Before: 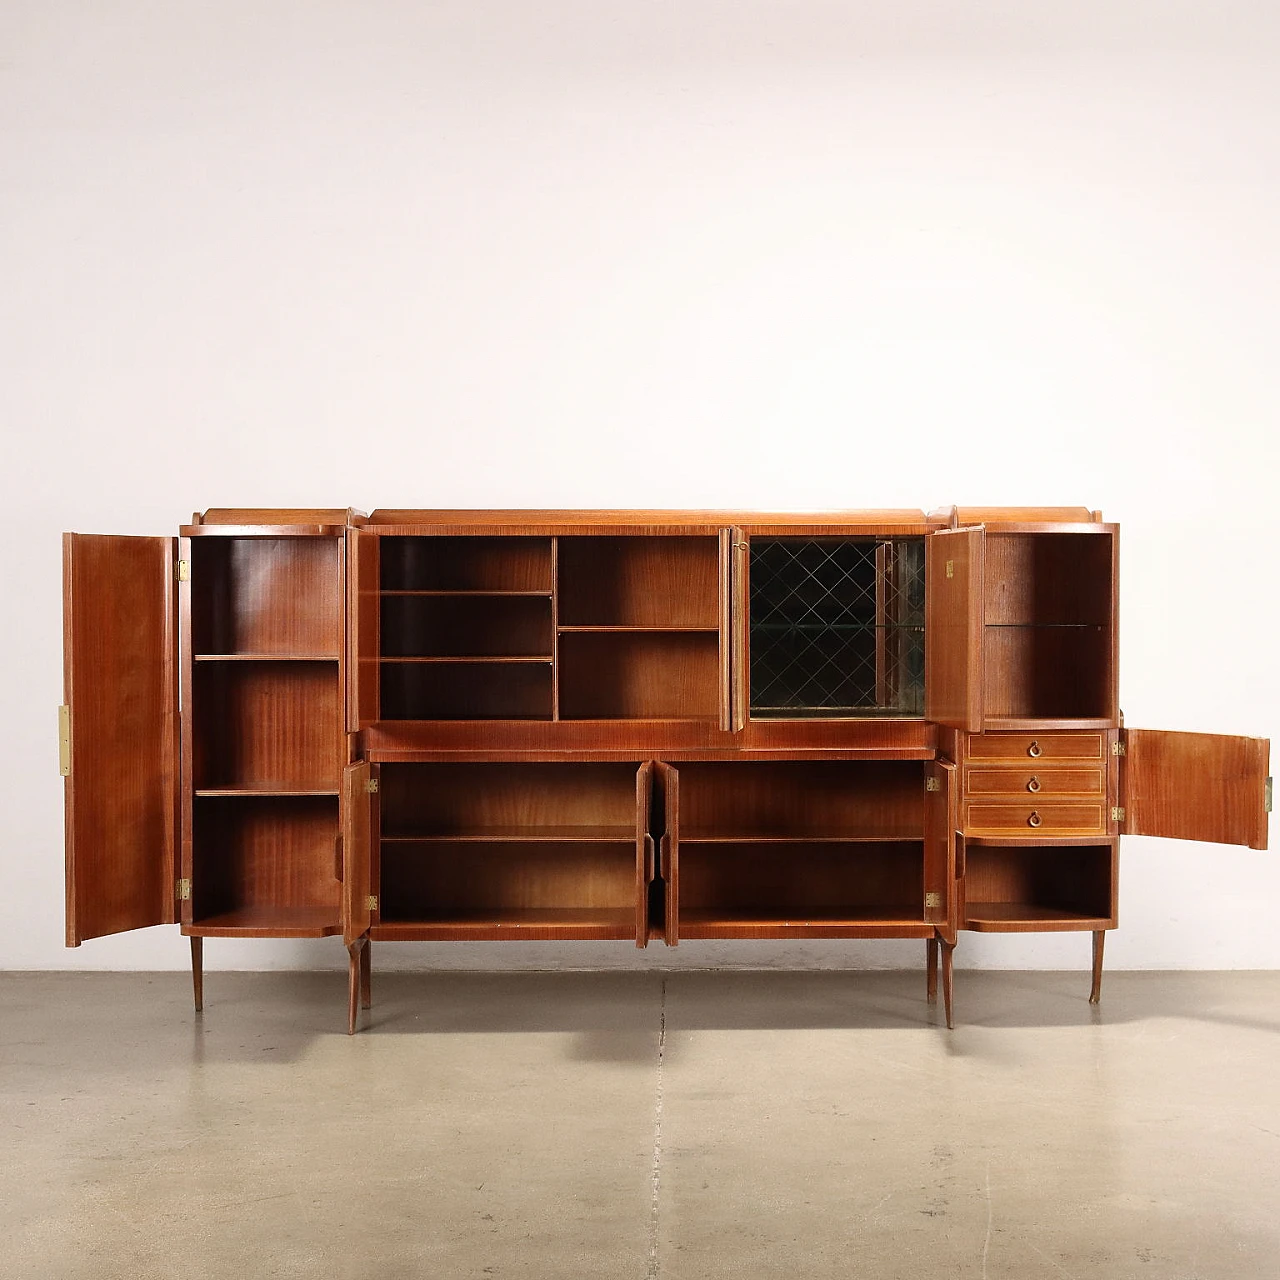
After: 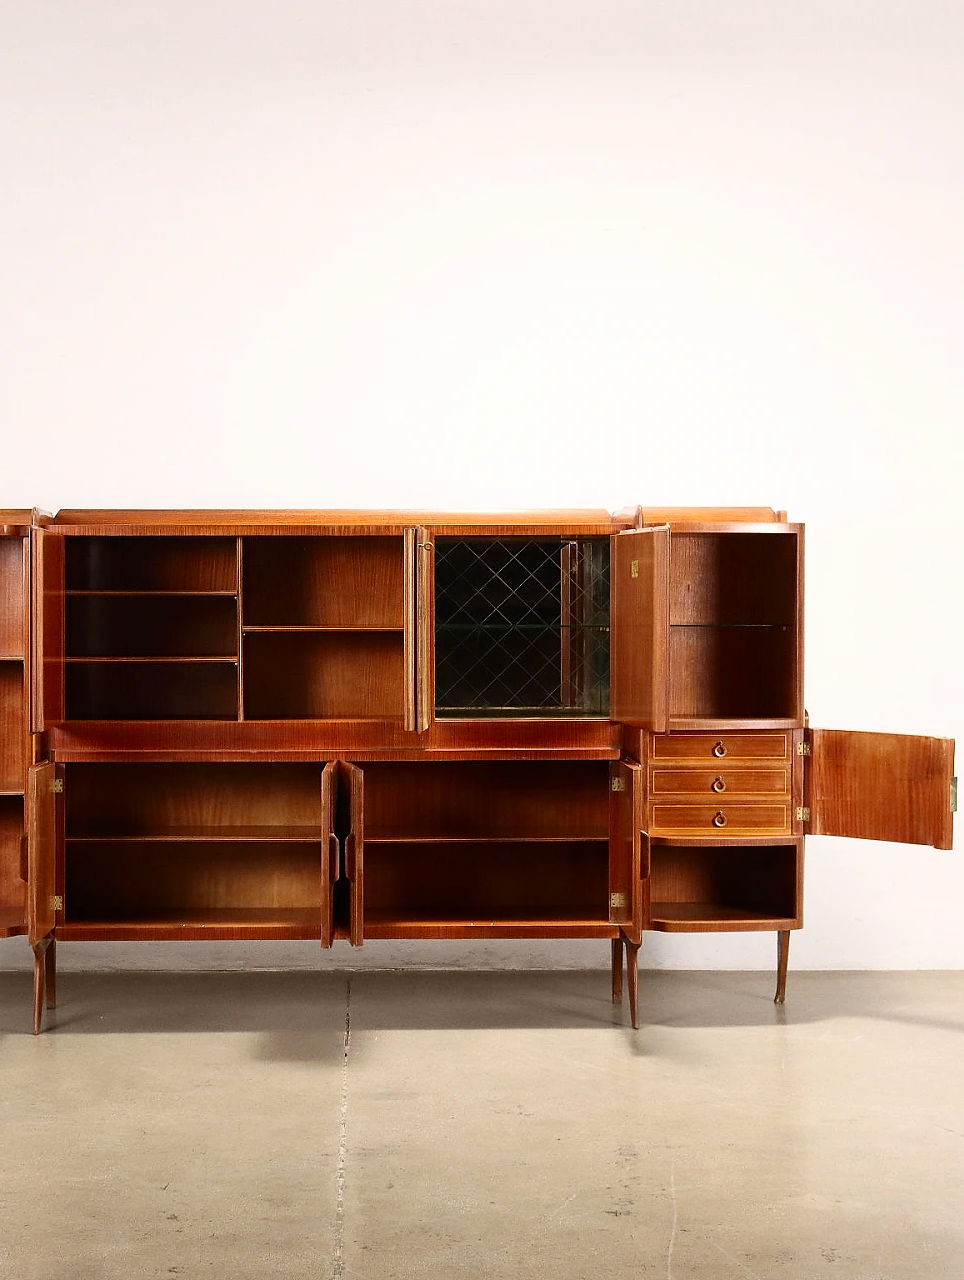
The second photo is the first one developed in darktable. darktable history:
contrast brightness saturation: contrast 0.151, brightness -0.012, saturation 0.096
crop and rotate: left 24.659%
